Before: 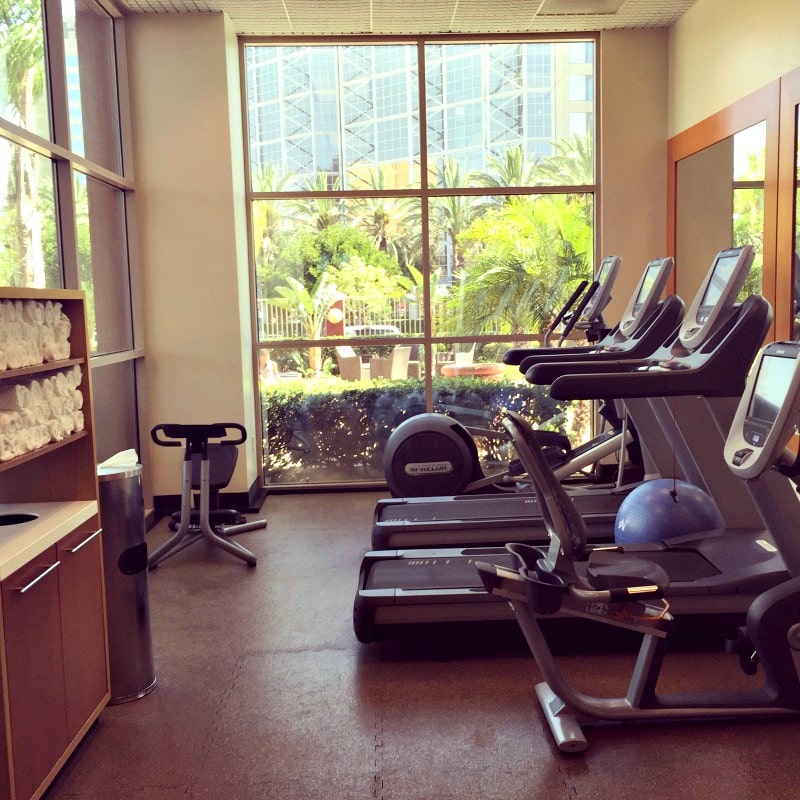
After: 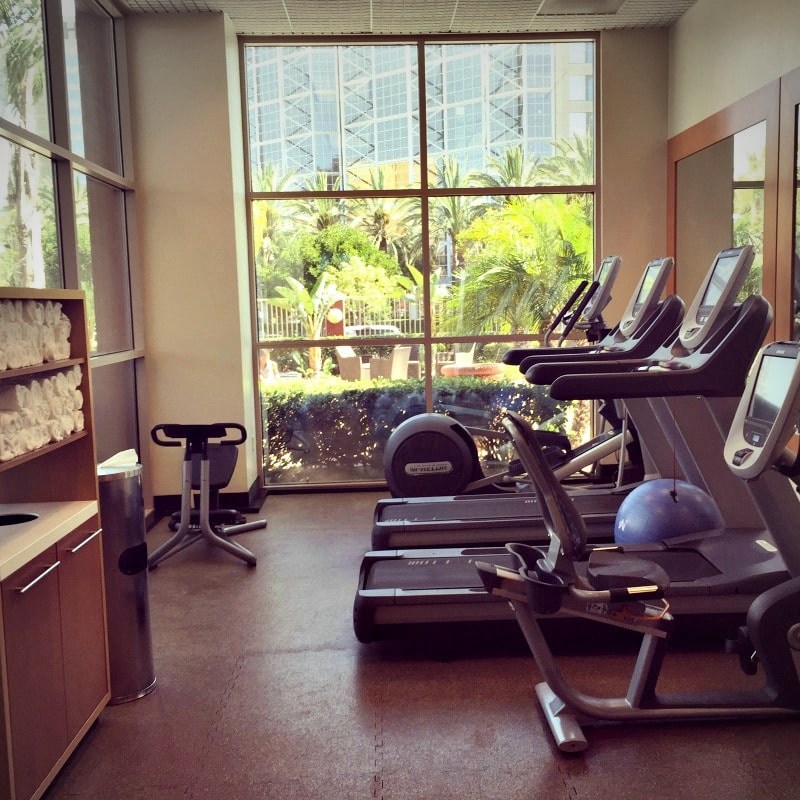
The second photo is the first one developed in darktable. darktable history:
vignetting: fall-off radius 60.94%, center (-0.028, 0.237)
shadows and highlights: shadows 22.38, highlights -48.87, soften with gaussian
